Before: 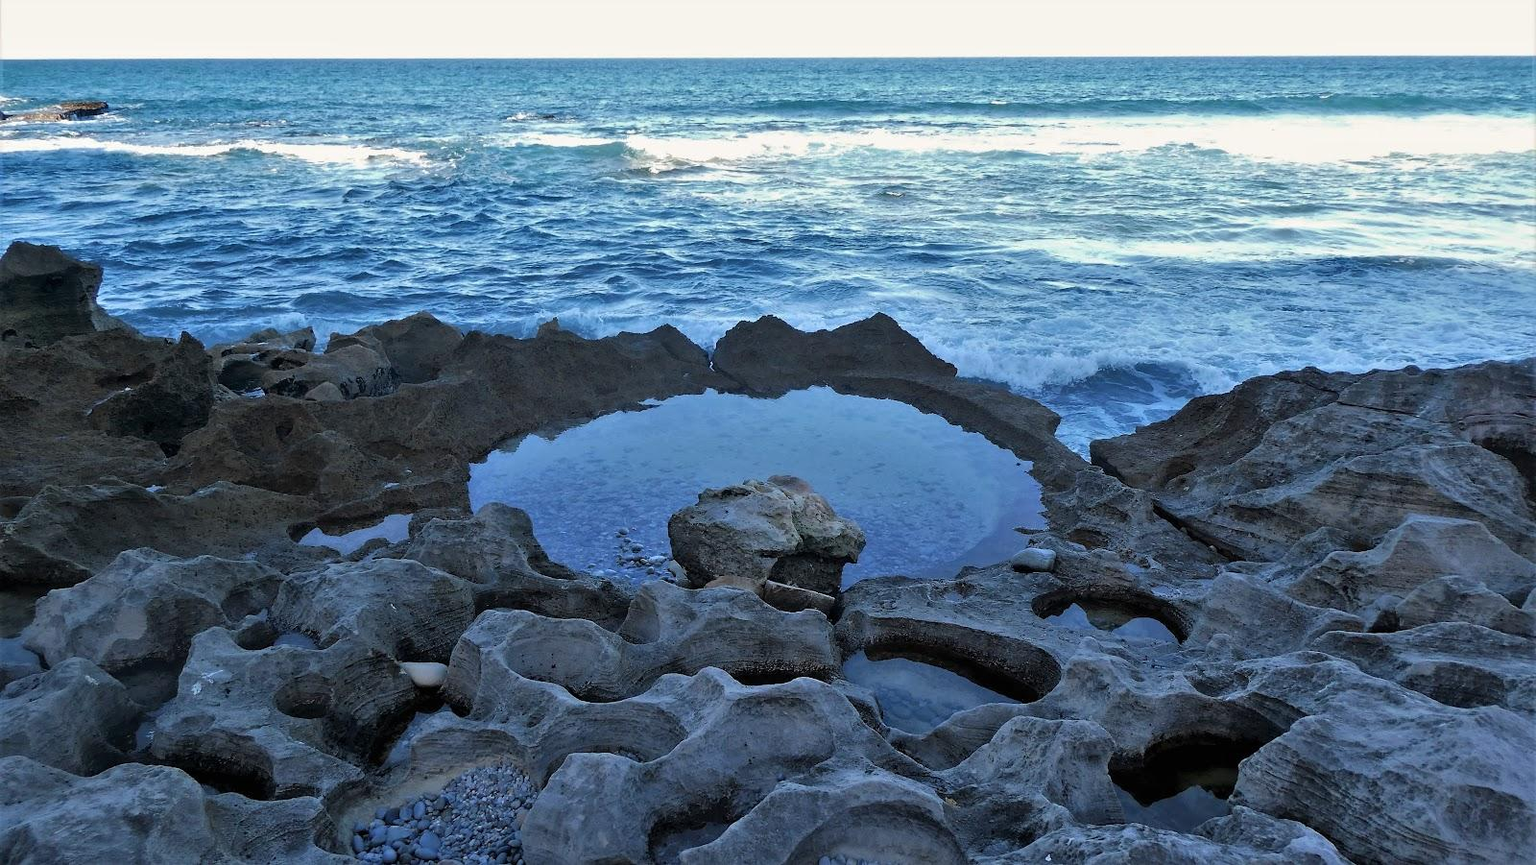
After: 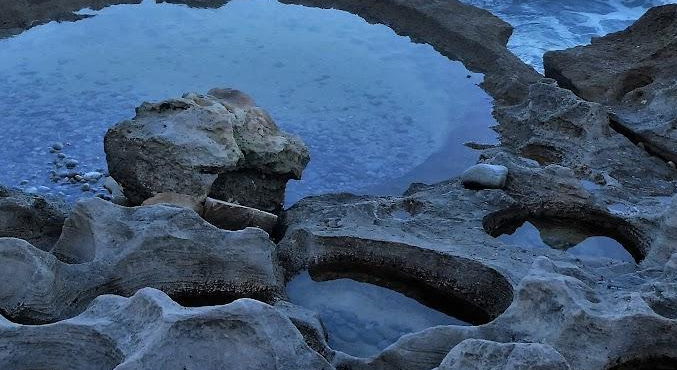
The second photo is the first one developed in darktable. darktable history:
crop: left 37.008%, top 45.251%, right 20.673%, bottom 13.622%
